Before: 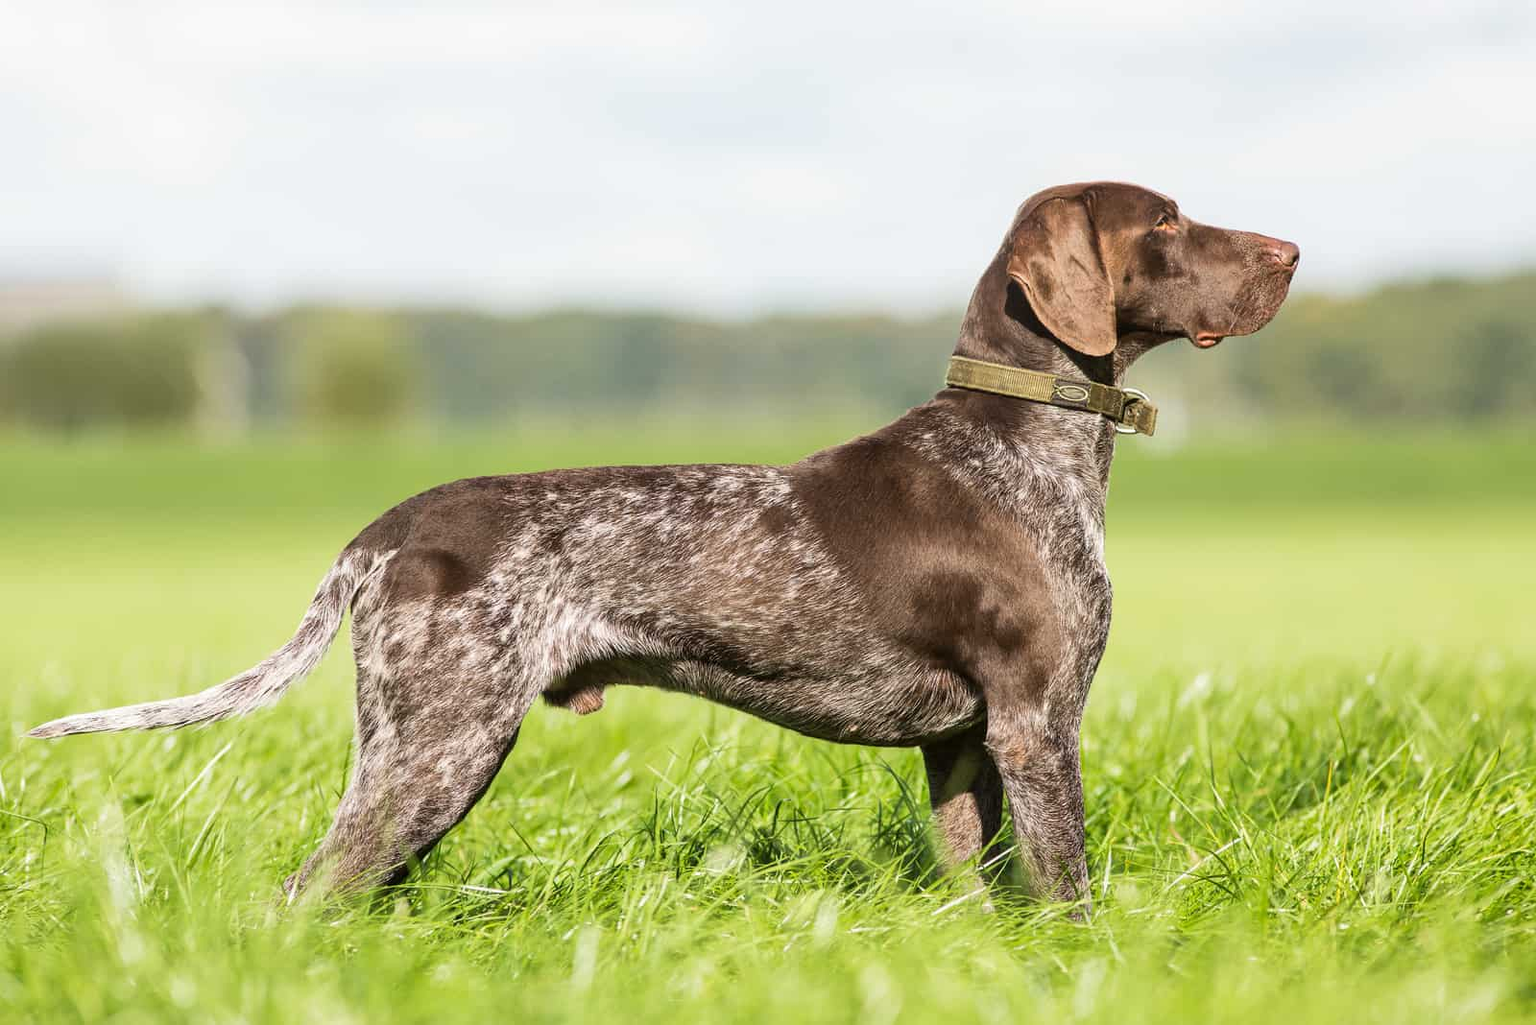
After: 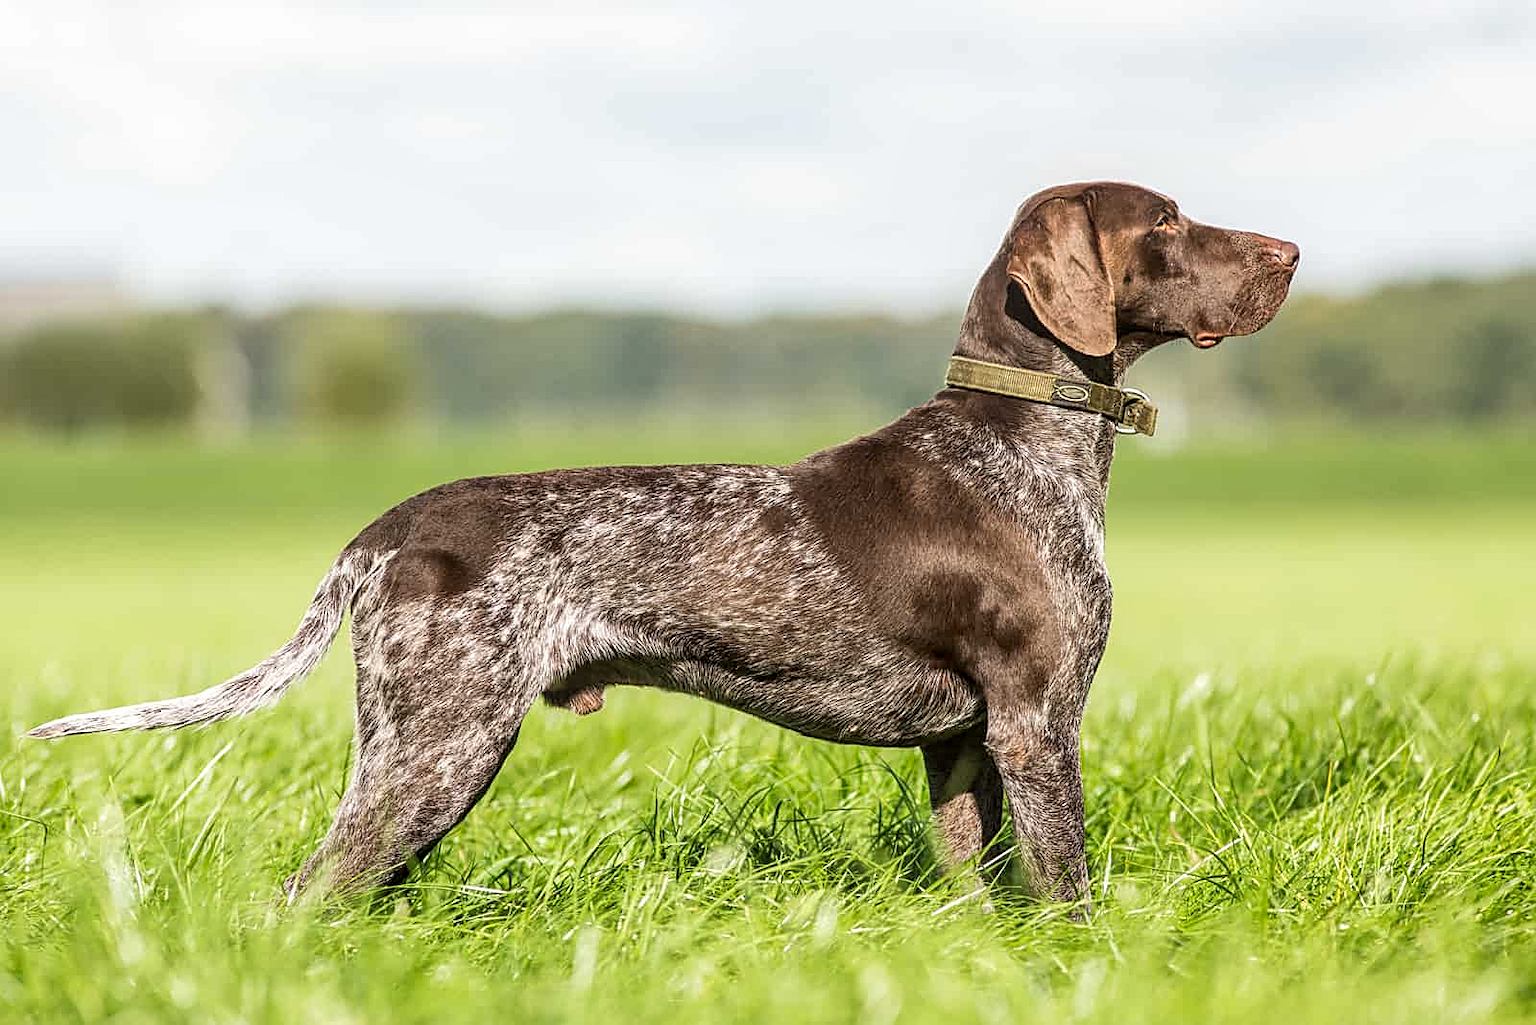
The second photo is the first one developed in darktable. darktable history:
sharpen: amount 0.575
local contrast: highlights 55%, shadows 52%, detail 130%, midtone range 0.452
